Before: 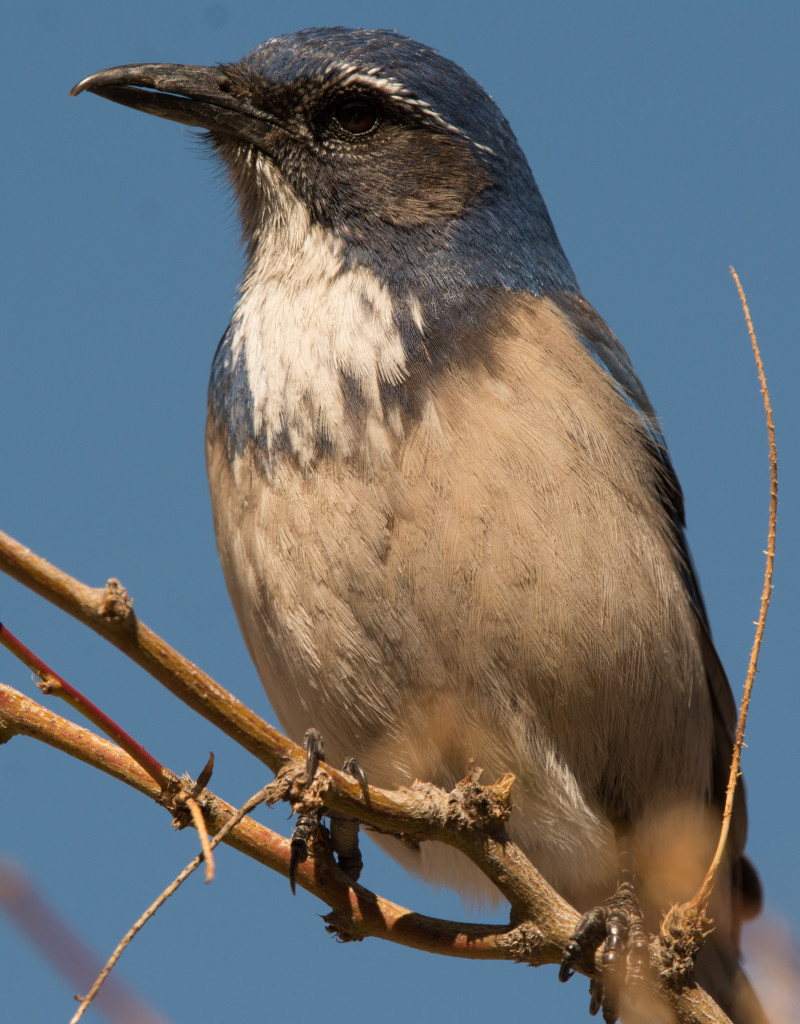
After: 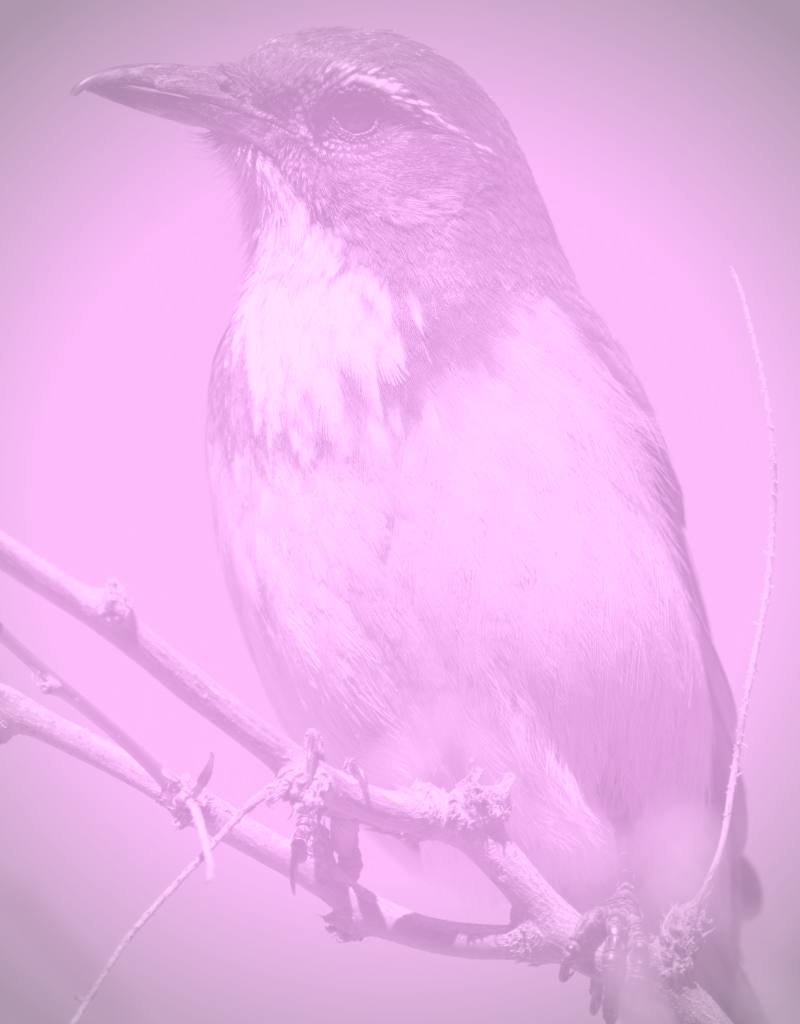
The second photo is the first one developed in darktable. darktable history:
vignetting: fall-off start 71.74%
white balance: red 1, blue 1
colorize: hue 331.2°, saturation 75%, source mix 30.28%, lightness 70.52%, version 1
shadows and highlights: shadows 25, highlights -48, soften with gaussian
